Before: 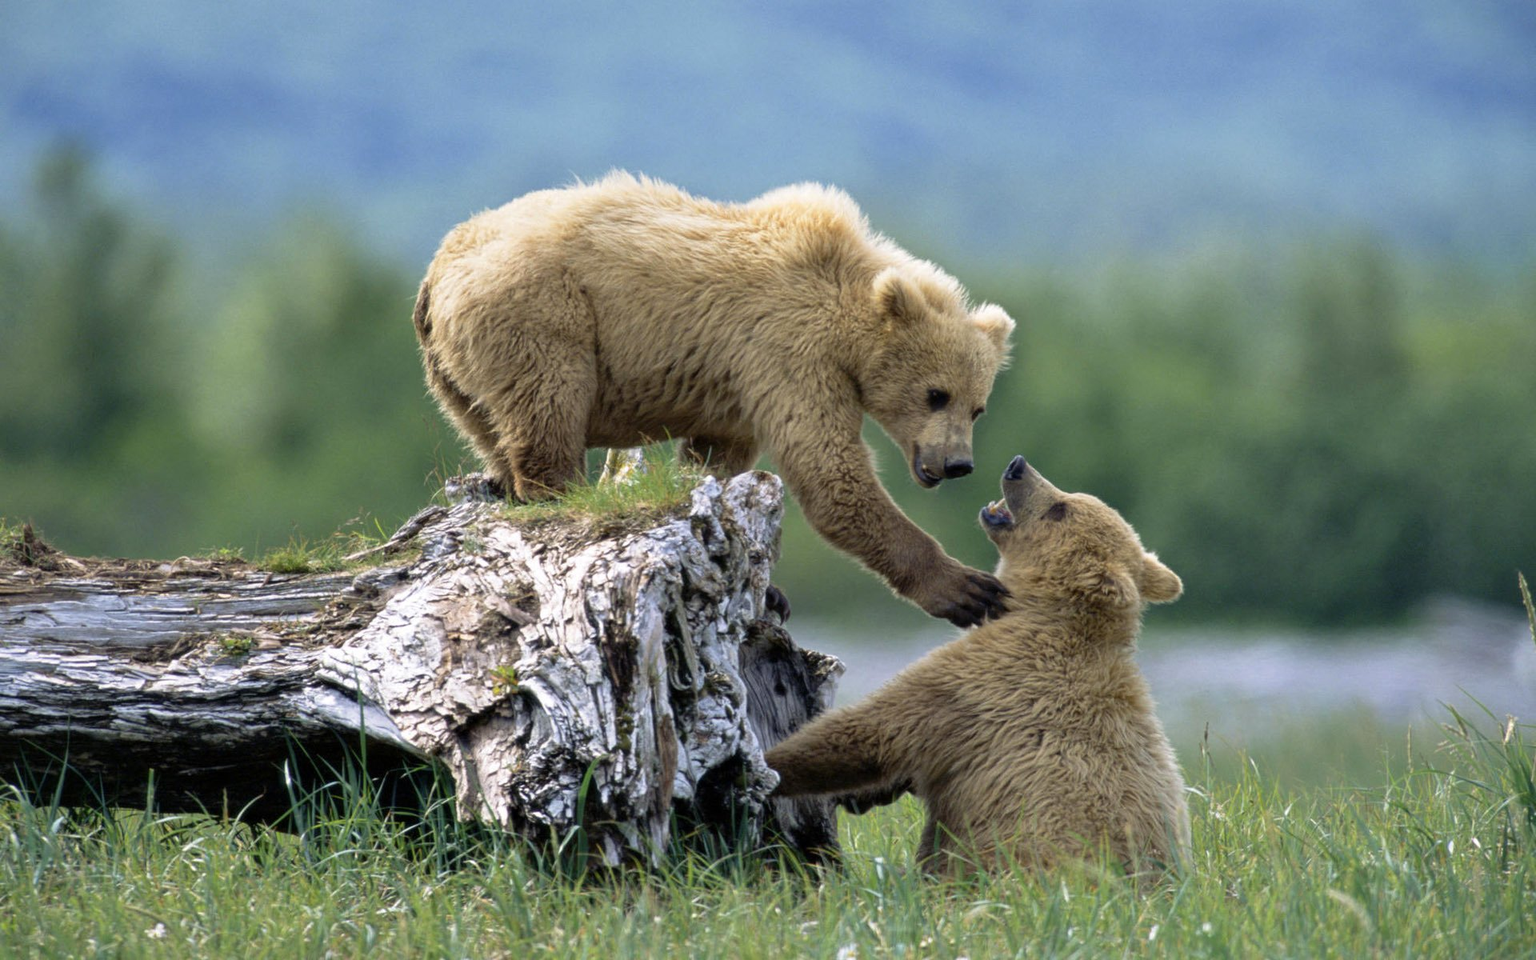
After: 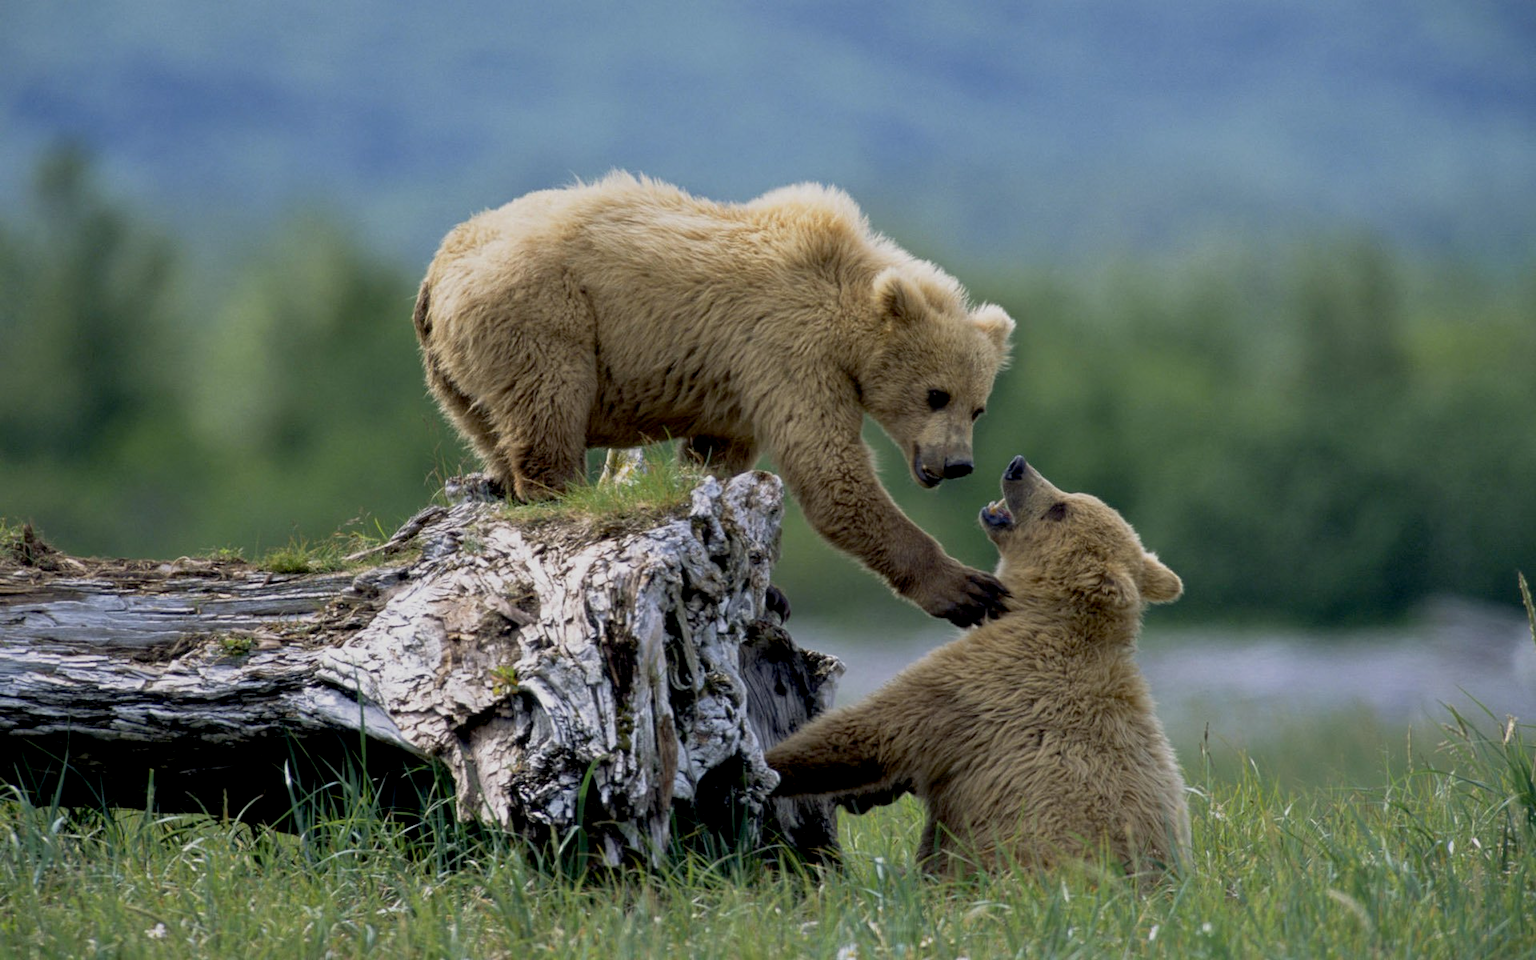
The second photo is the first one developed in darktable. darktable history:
exposure: black level correction 0.011, exposure -0.478 EV, compensate highlight preservation false
white balance: emerald 1
